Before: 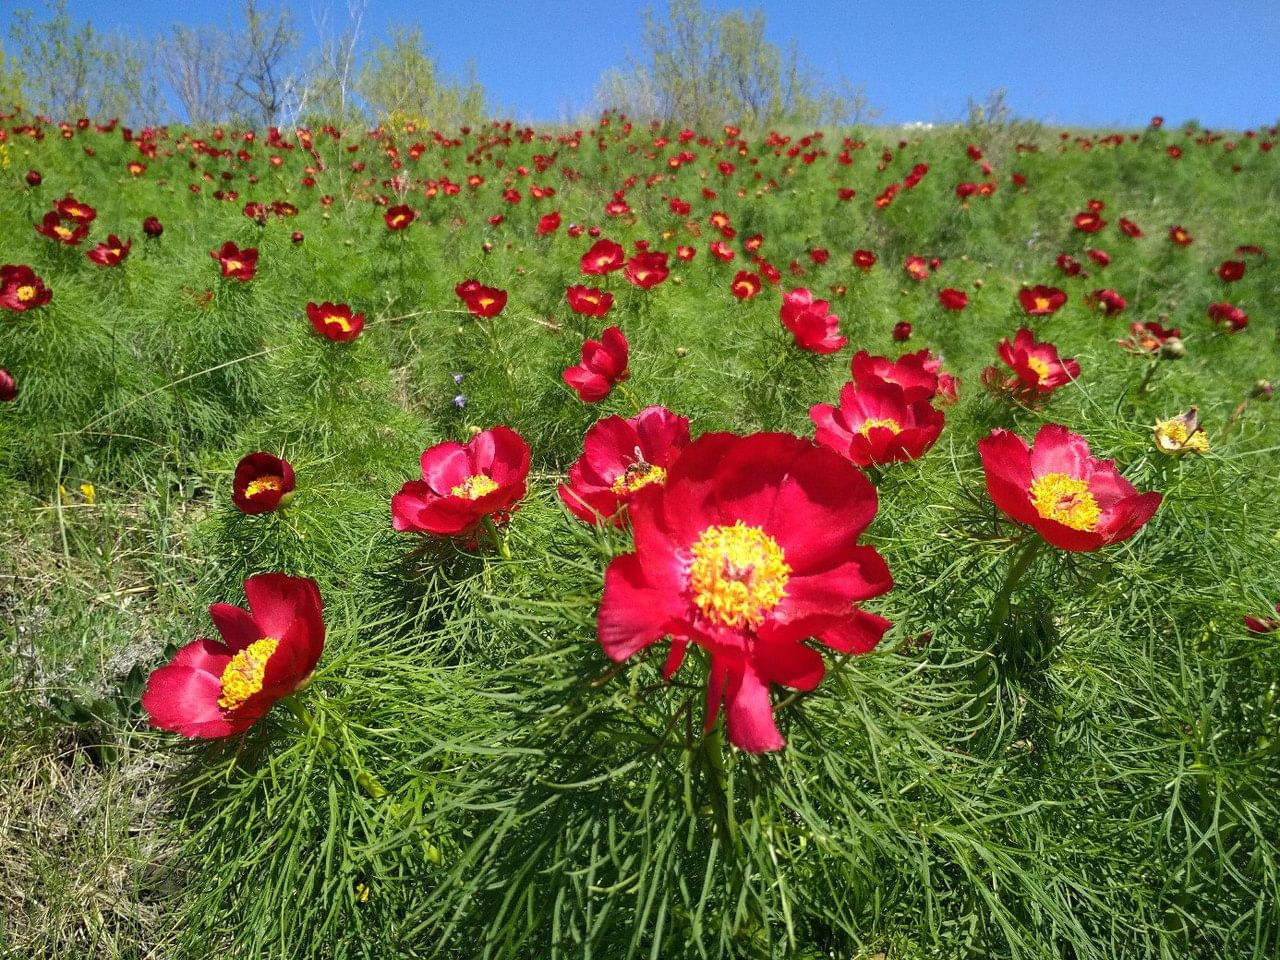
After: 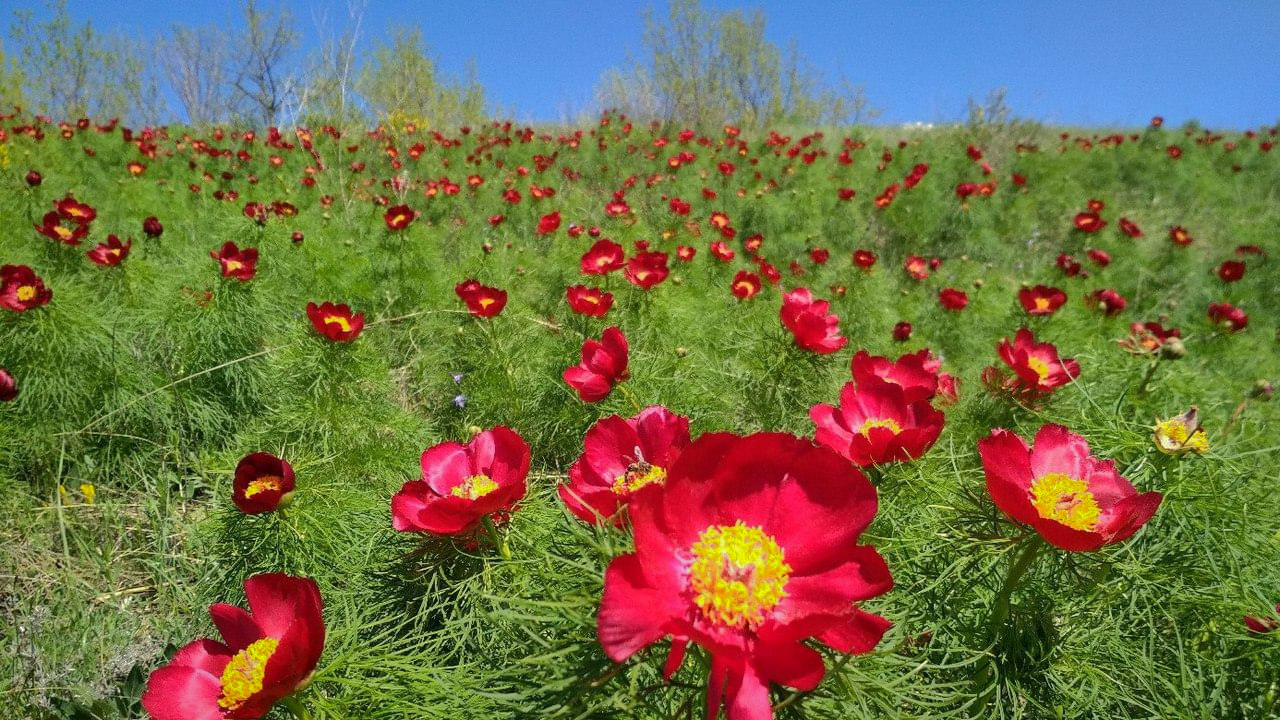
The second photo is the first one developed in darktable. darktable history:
crop: bottom 24.988%
shadows and highlights: shadows -19.91, highlights -73.15
